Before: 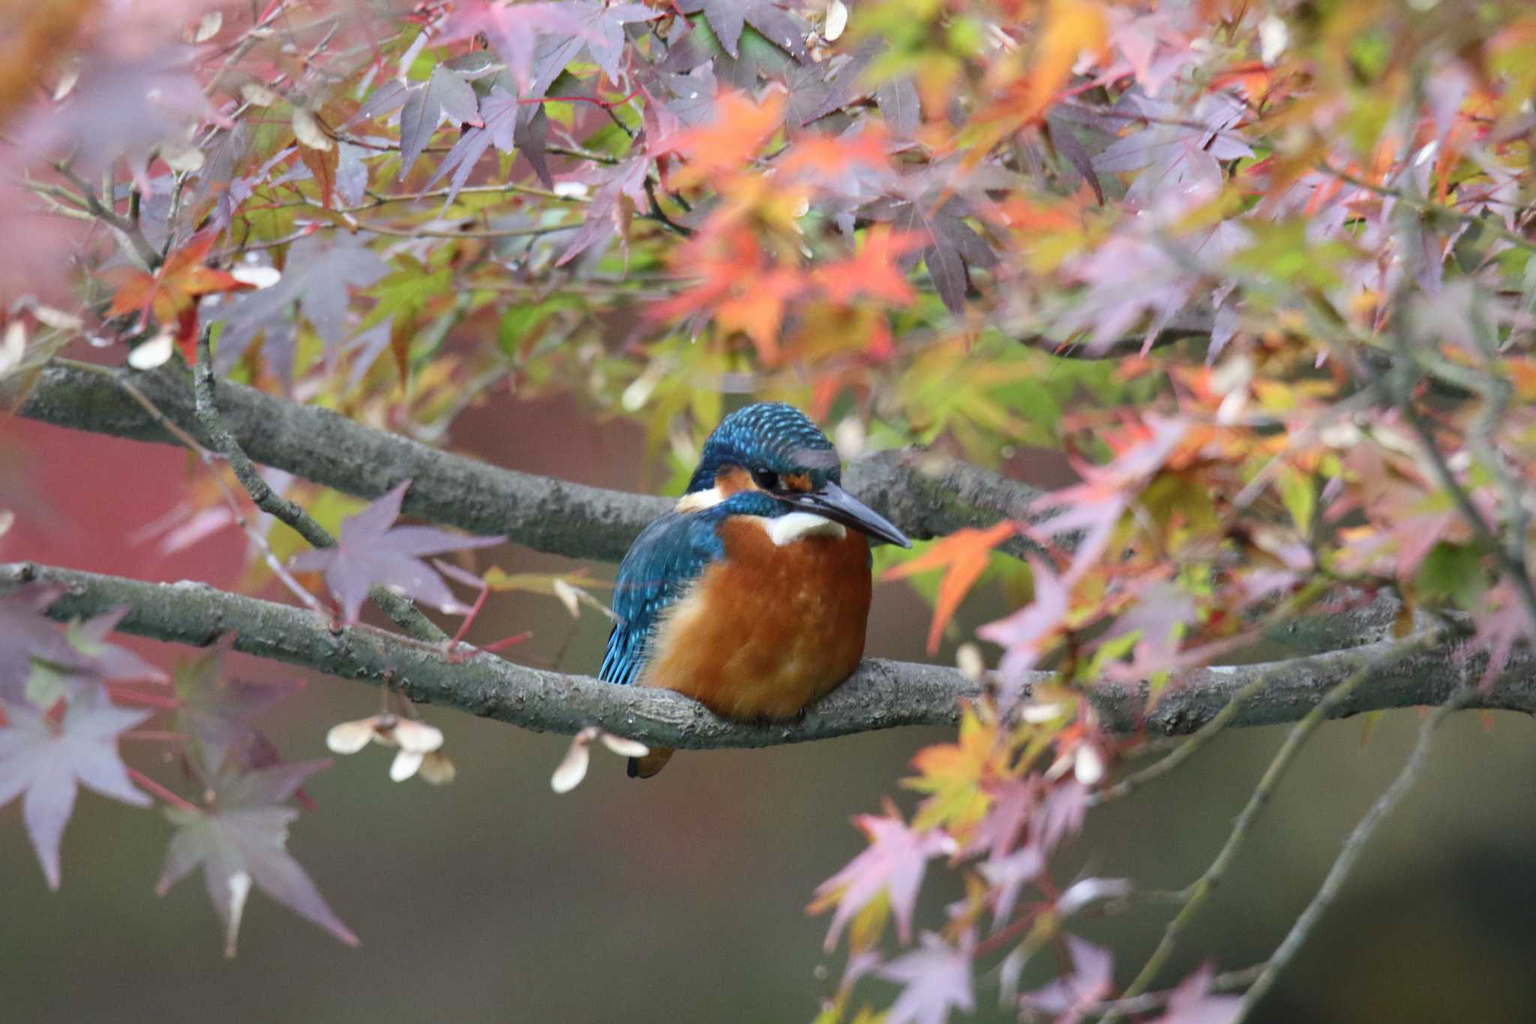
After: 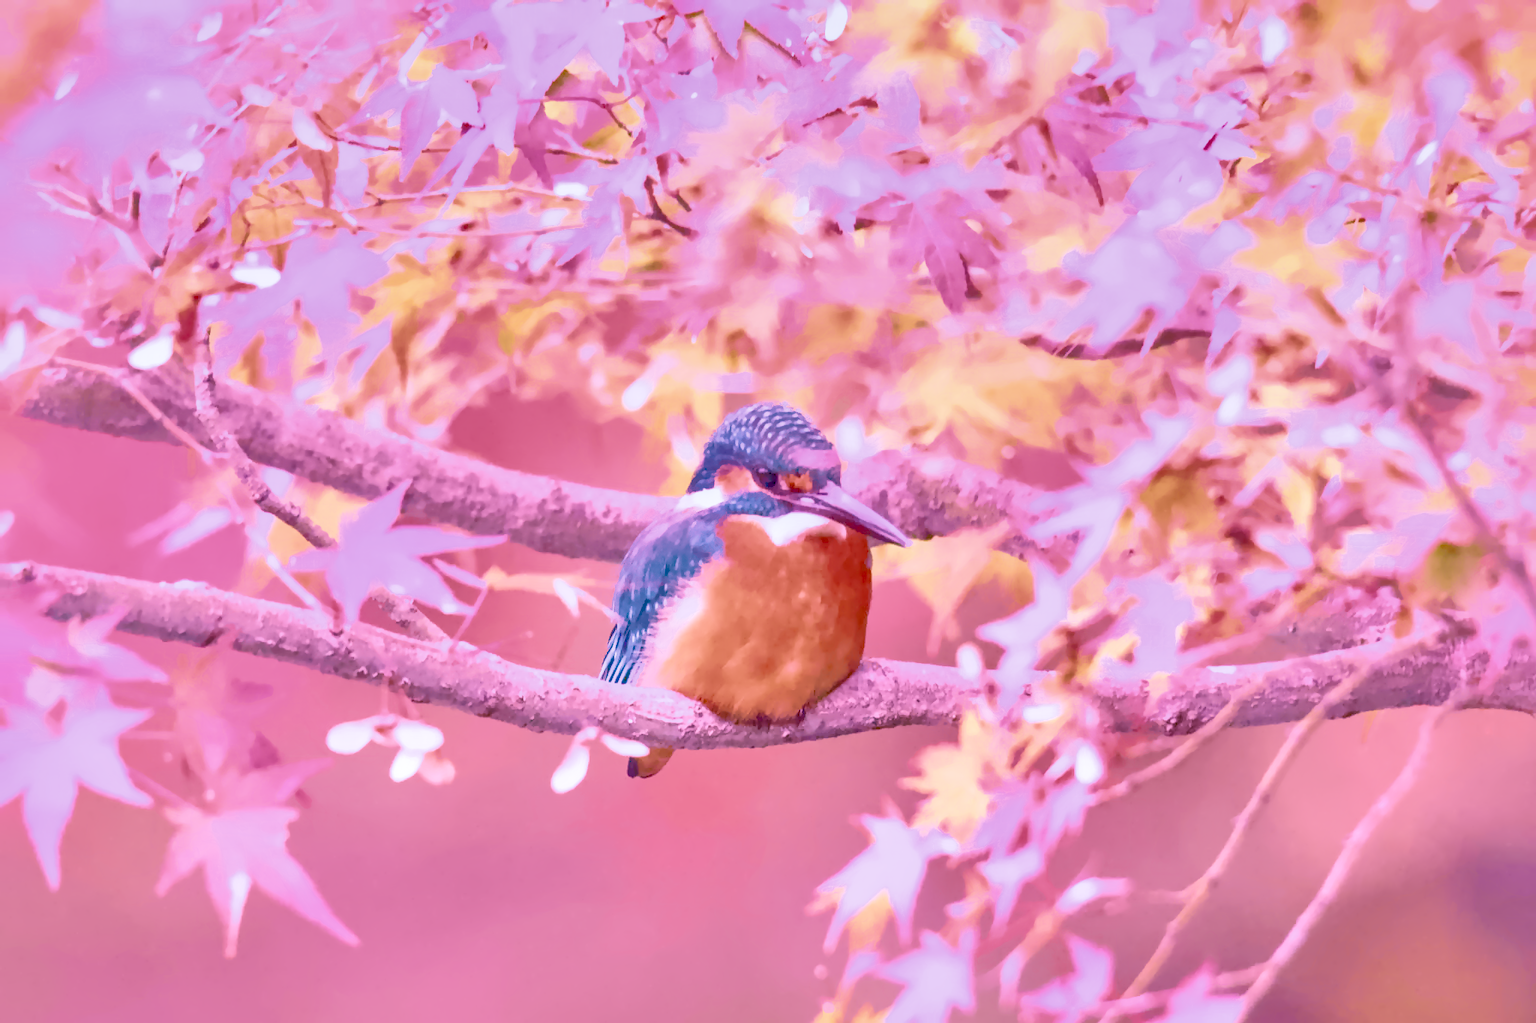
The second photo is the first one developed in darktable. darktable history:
color calibration: illuminant as shot in camera, x 0.358, y 0.373, temperature 4628.91 K
denoise (profiled): preserve shadows 1.52, scattering 0.002, a [-1, 0, 0], compensate highlight preservation false
exposure: black level correction 0, exposure 1.1 EV, compensate exposure bias true, compensate highlight preservation false
haze removal: compatibility mode true, adaptive false
highlight reconstruction: on, module defaults
hot pixels: on, module defaults
lens correction: scale 1, crop 1, focal 16, aperture 5.6, distance 1000, camera "Canon EOS RP", lens "Canon RF 16mm F2.8 STM"
white balance: red 2.229, blue 1.46
velvia: strength 45%
local contrast: highlights 60%, shadows 60%, detail 160%
shadows and highlights: shadows 60, highlights -60
filmic rgb "scene-referred default": black relative exposure -7.65 EV, white relative exposure 4.56 EV, hardness 3.61
color balance rgb: perceptual saturation grading › global saturation 35%, perceptual saturation grading › highlights -30%, perceptual saturation grading › shadows 35%, perceptual brilliance grading › global brilliance 3%, perceptual brilliance grading › highlights -3%, perceptual brilliance grading › shadows 3%
